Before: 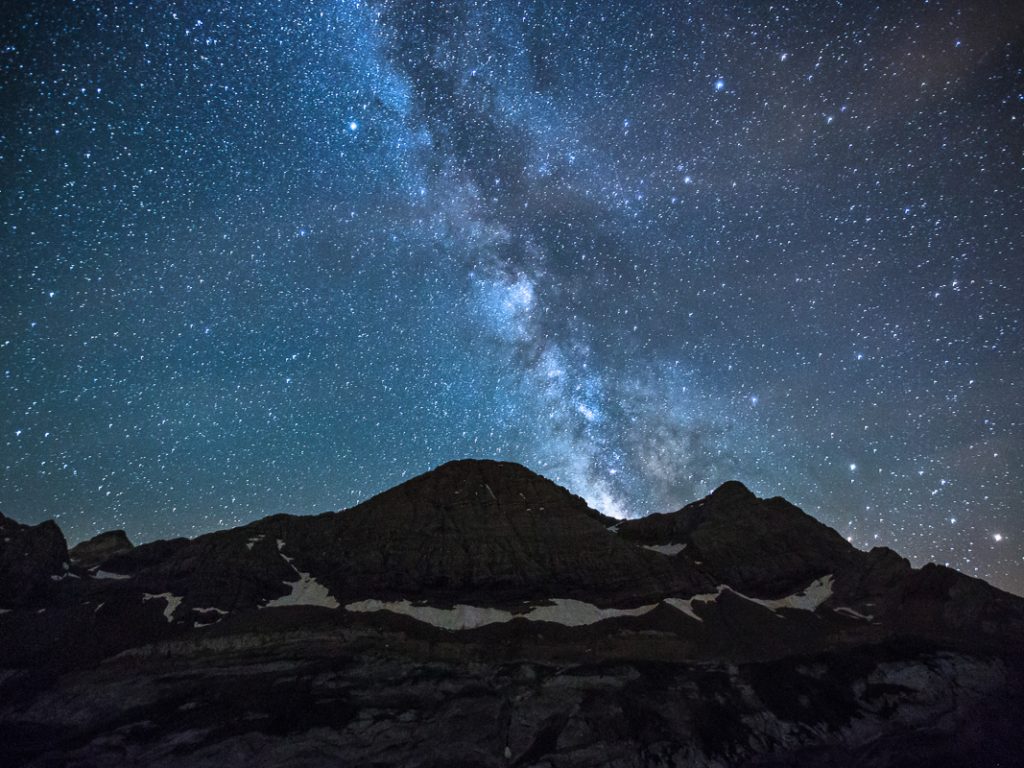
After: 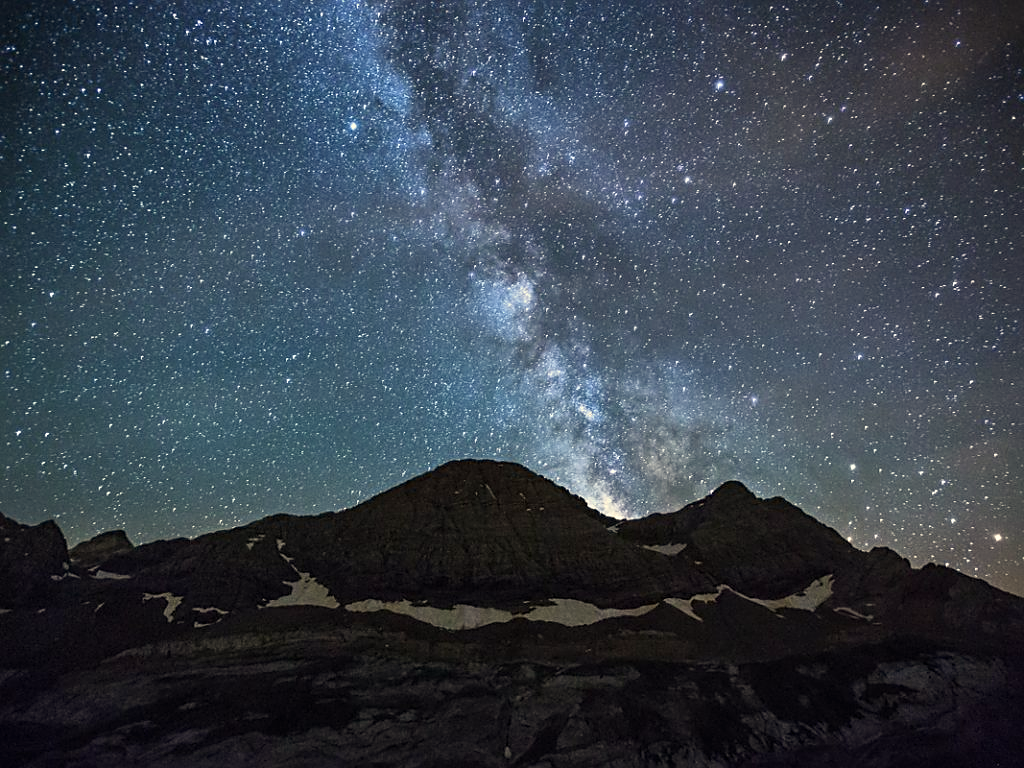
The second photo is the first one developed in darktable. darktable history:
color correction: highlights a* 2.29, highlights b* 22.61
exposure: exposure 0.014 EV, compensate exposure bias true, compensate highlight preservation false
sharpen: on, module defaults
